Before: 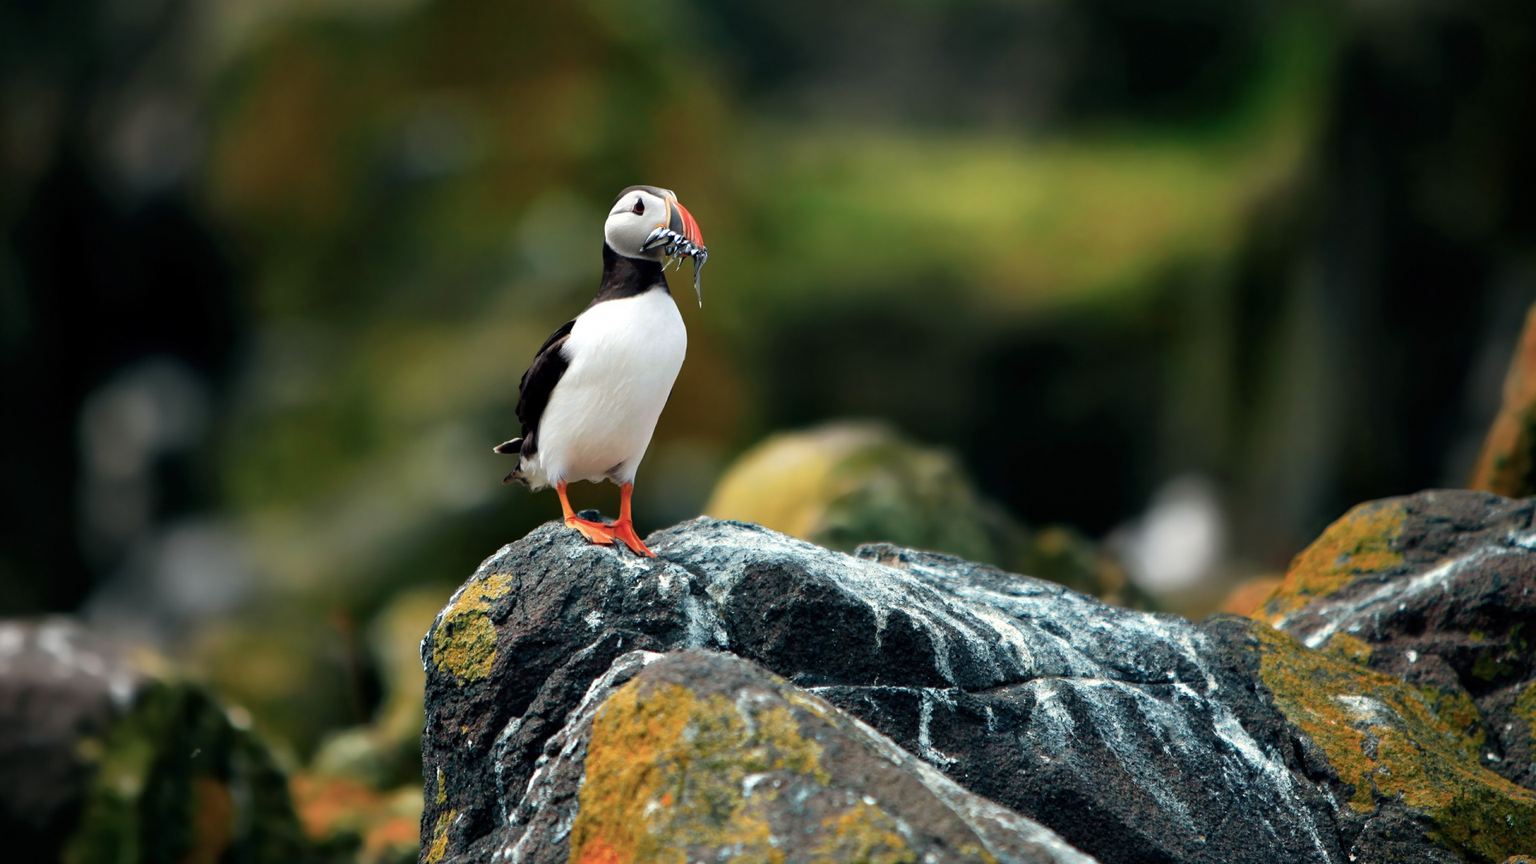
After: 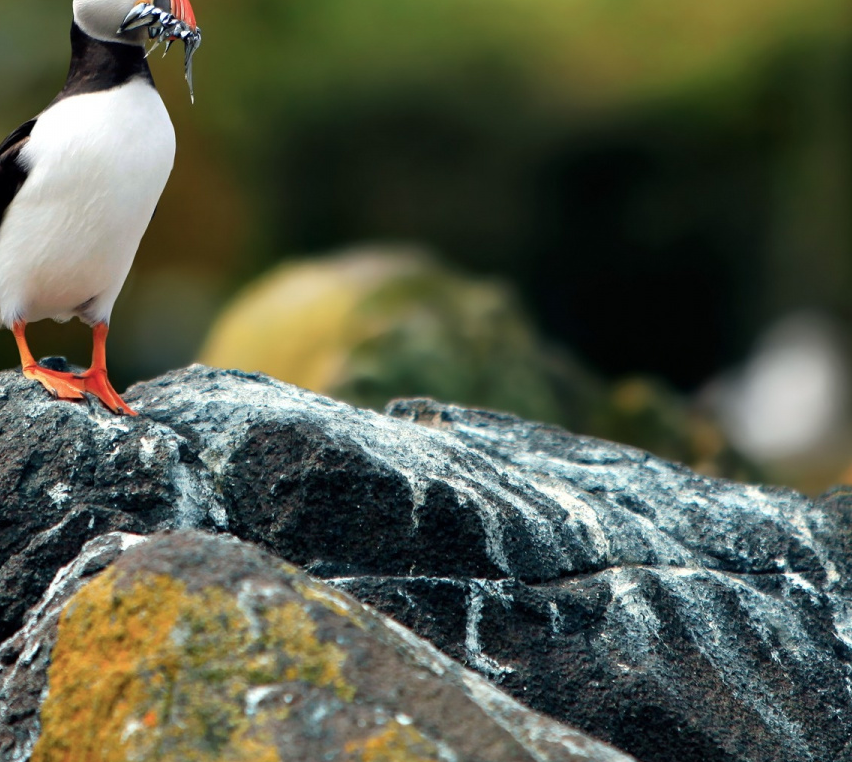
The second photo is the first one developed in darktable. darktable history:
crop: left 35.589%, top 26.043%, right 19.986%, bottom 3.363%
